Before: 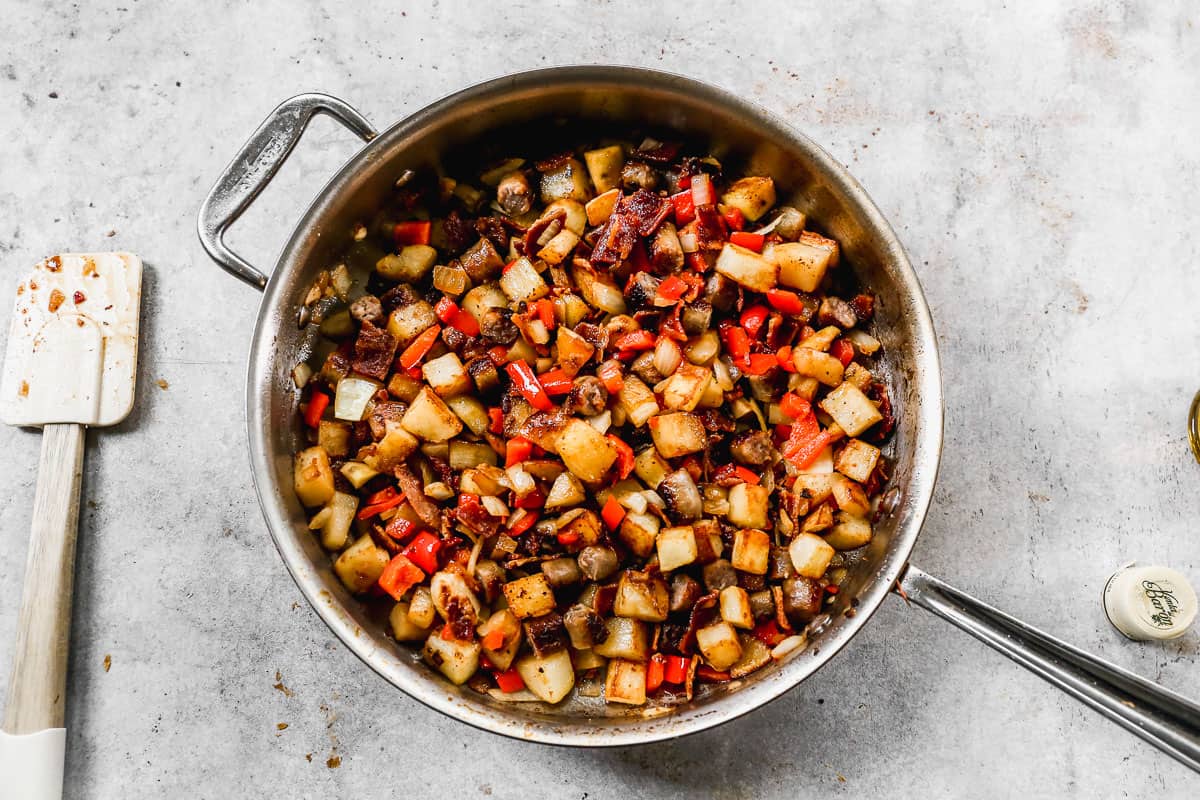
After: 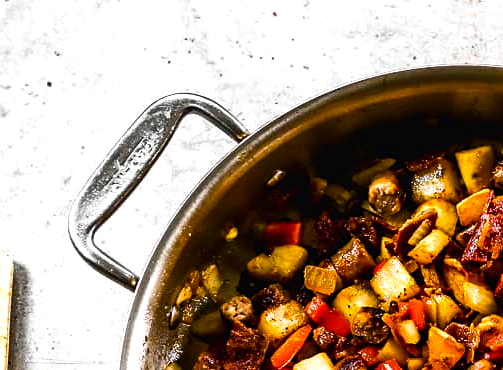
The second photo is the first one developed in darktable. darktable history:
color balance rgb: linear chroma grading › global chroma 9%, perceptual saturation grading › global saturation 36%, perceptual saturation grading › shadows 35%, perceptual brilliance grading › global brilliance 15%, perceptual brilliance grading › shadows -35%, global vibrance 15%
crop and rotate: left 10.817%, top 0.062%, right 47.194%, bottom 53.626%
sharpen: amount 0.2
